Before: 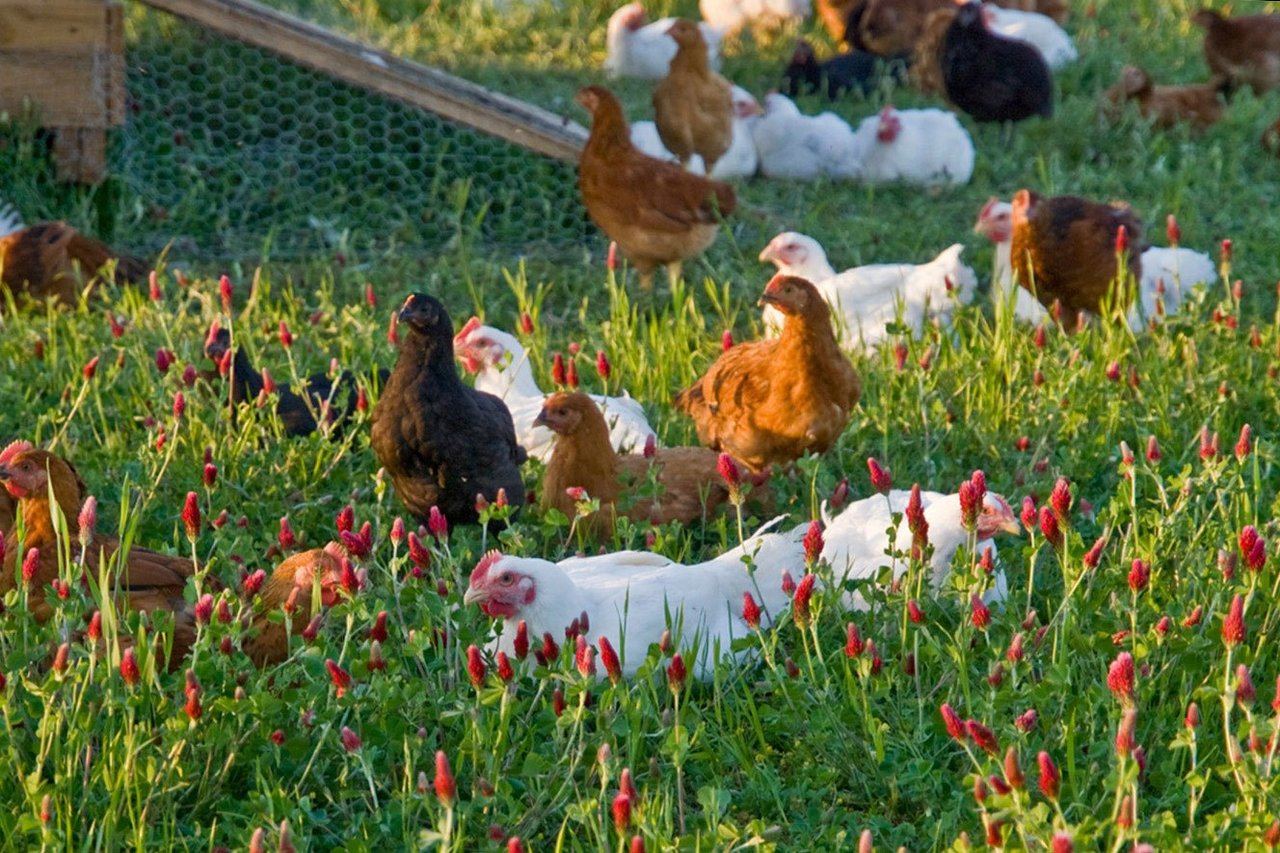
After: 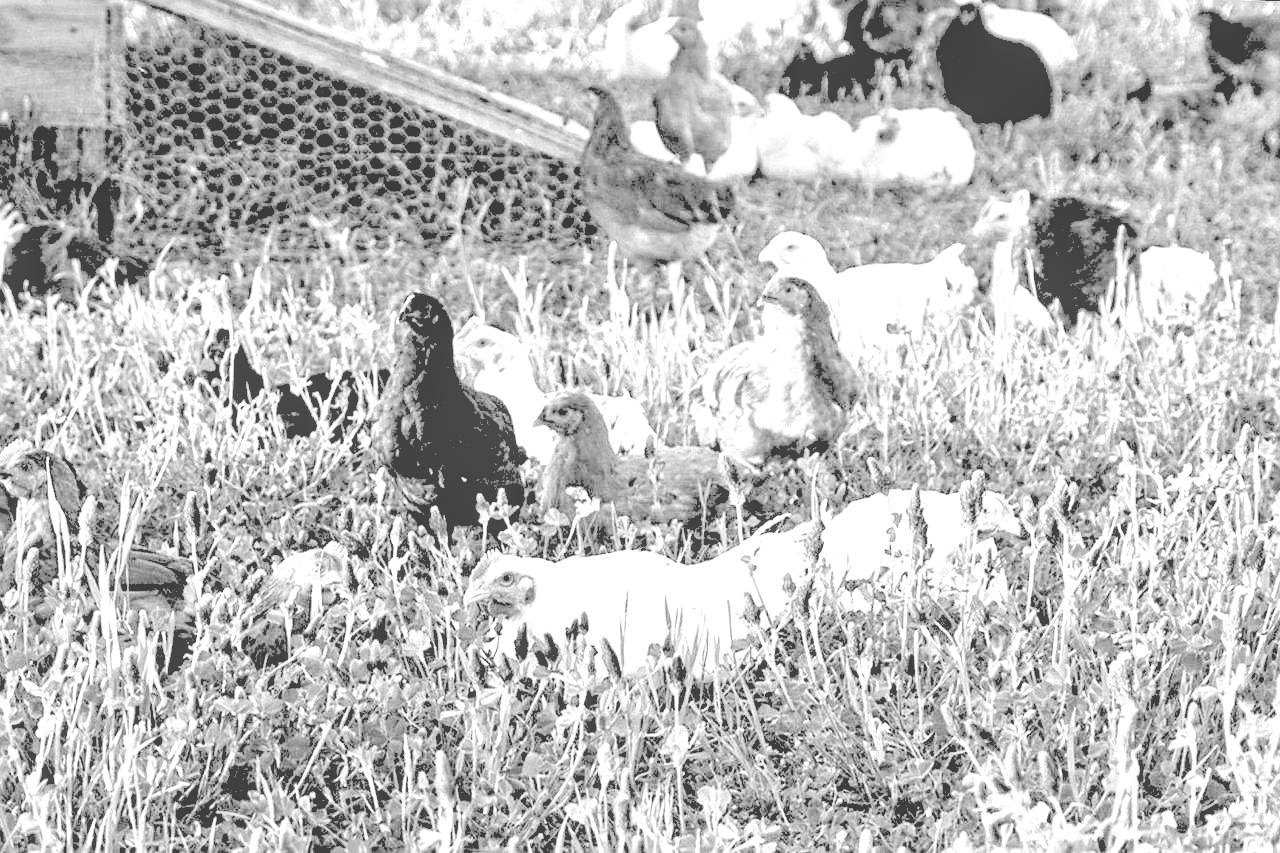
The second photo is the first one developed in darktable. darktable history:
colorize: hue 36°, source mix 100%
local contrast: detail 130%
sharpen: on, module defaults
monochrome: a -6.99, b 35.61, size 1.4
rgb levels: levels [[0.027, 0.429, 0.996], [0, 0.5, 1], [0, 0.5, 1]]
